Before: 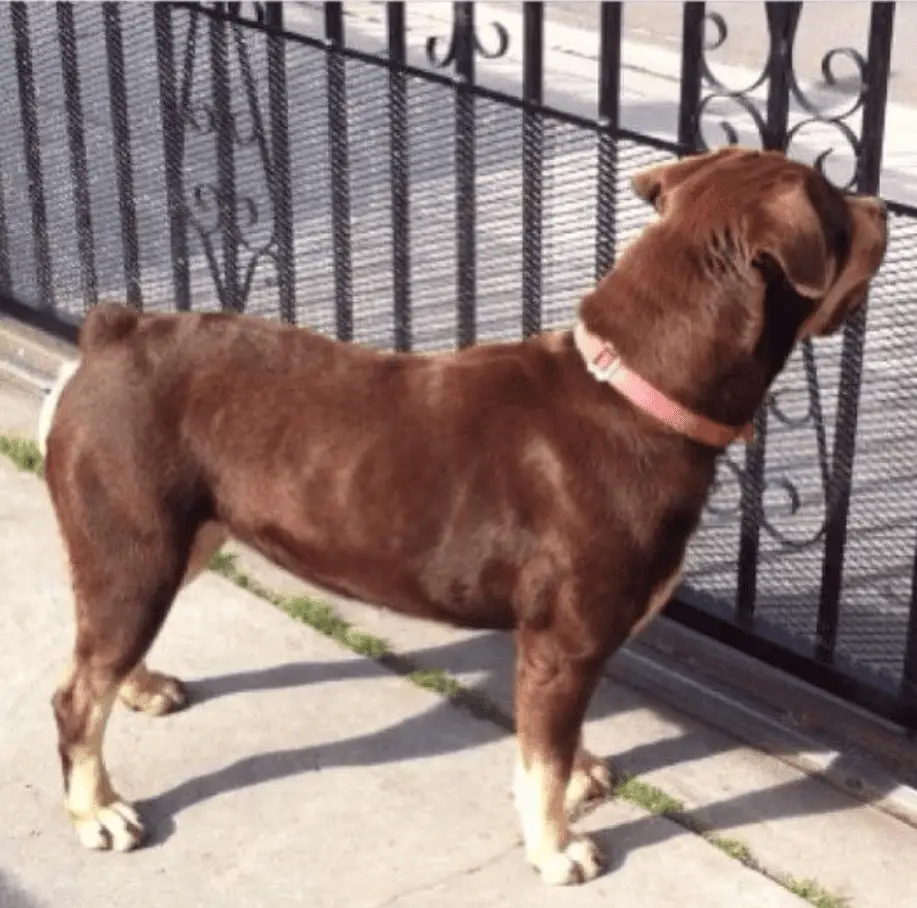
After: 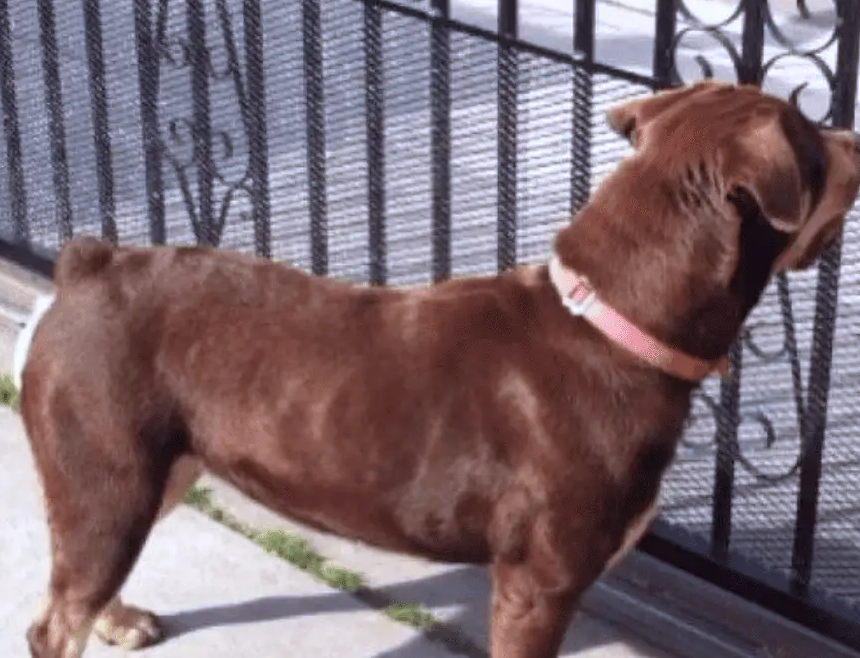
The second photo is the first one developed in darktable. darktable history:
crop: left 2.737%, top 7.287%, right 3.421%, bottom 20.179%
color calibration: illuminant as shot in camera, x 0.366, y 0.378, temperature 4425.7 K, saturation algorithm version 1 (2020)
